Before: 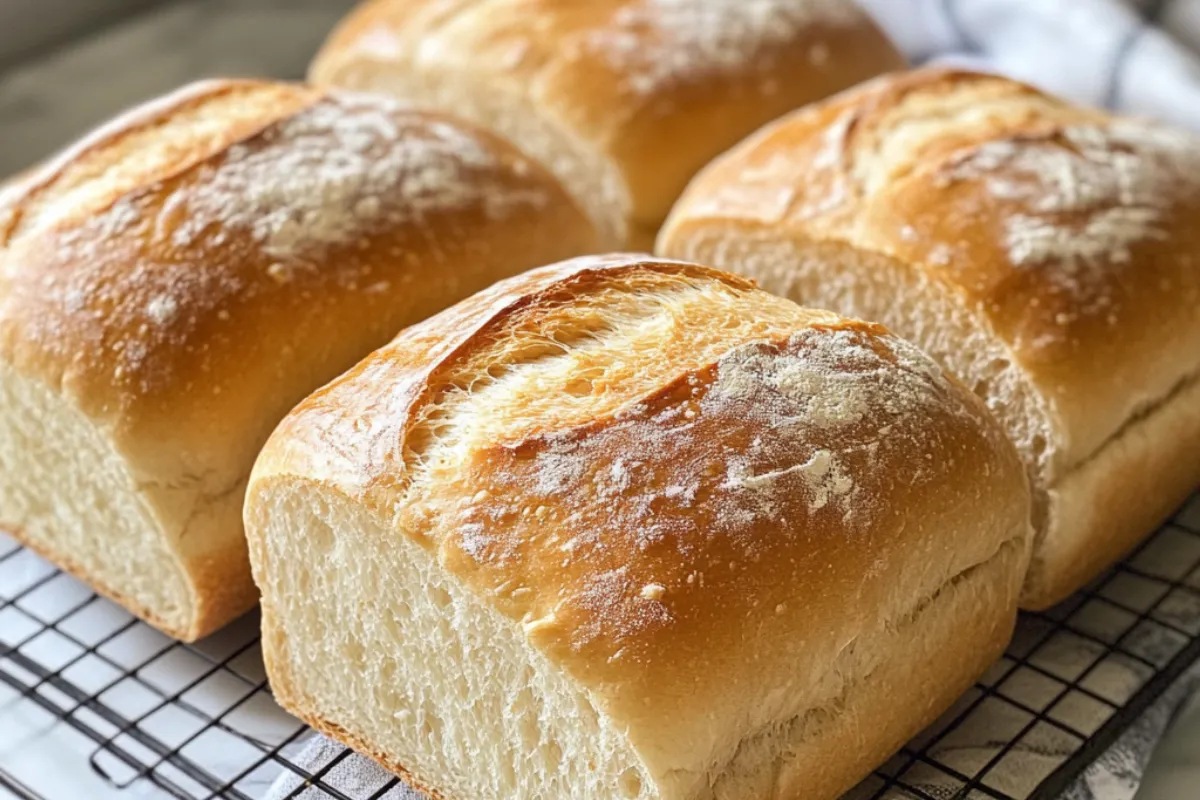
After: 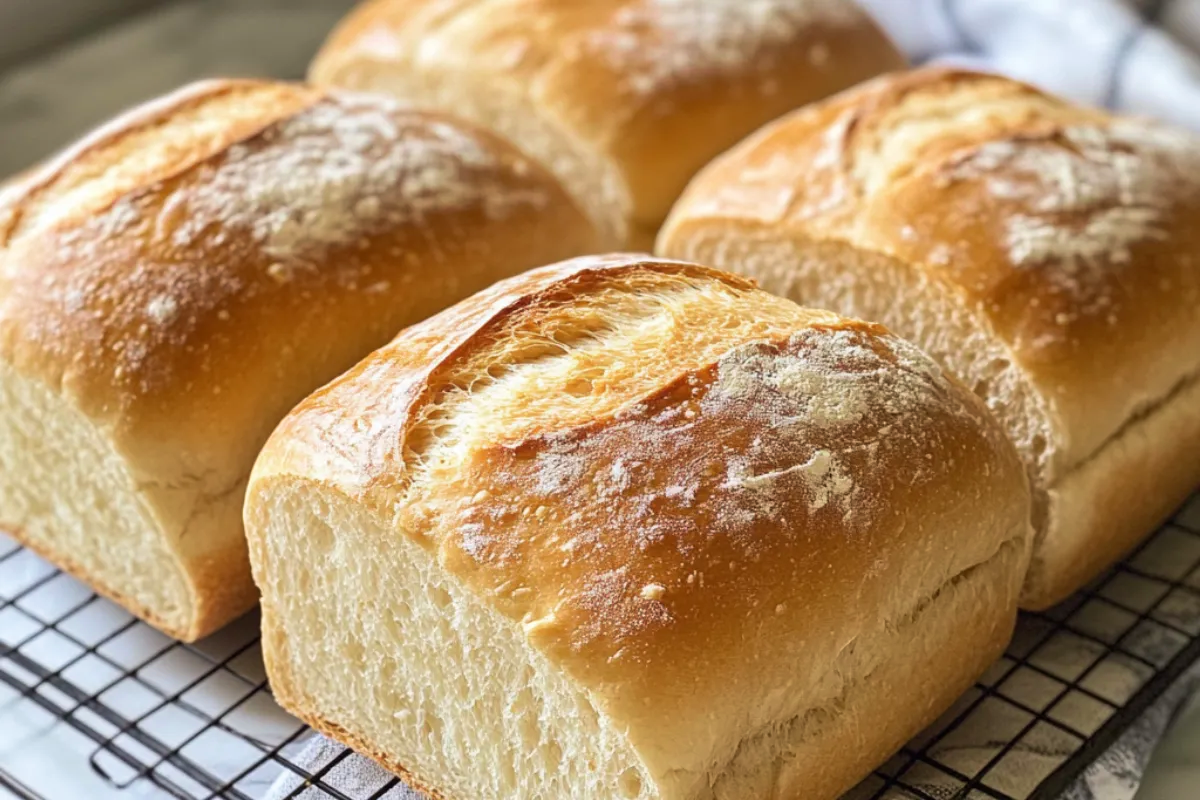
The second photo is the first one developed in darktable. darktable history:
velvia: strength 21.74%
